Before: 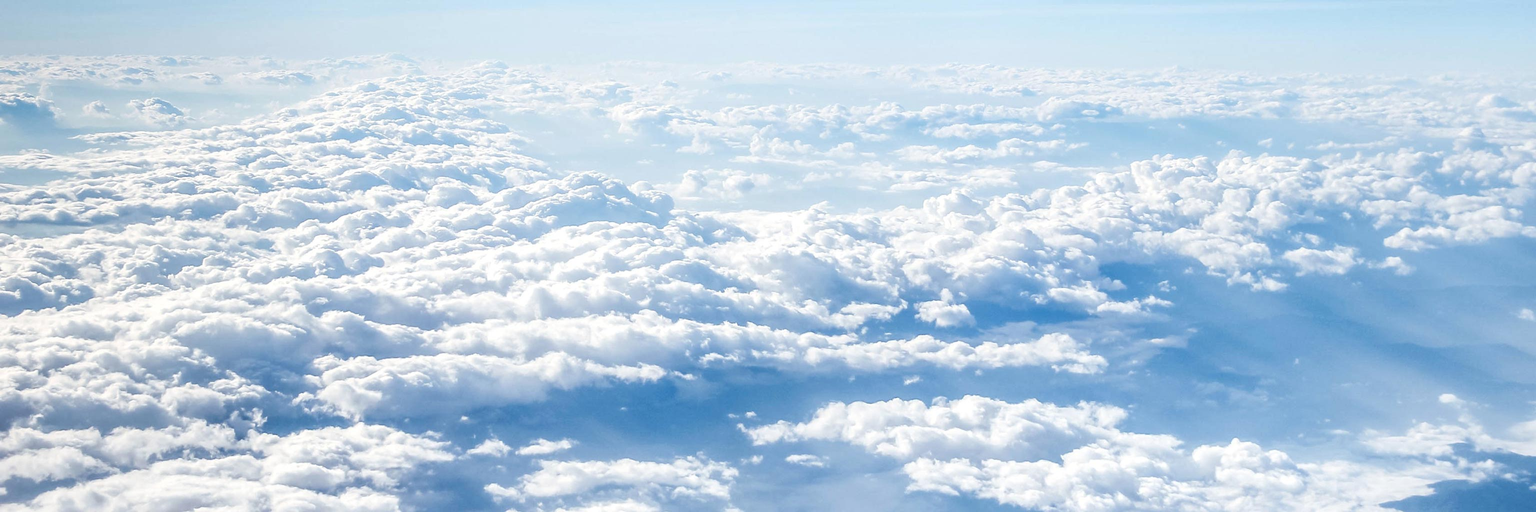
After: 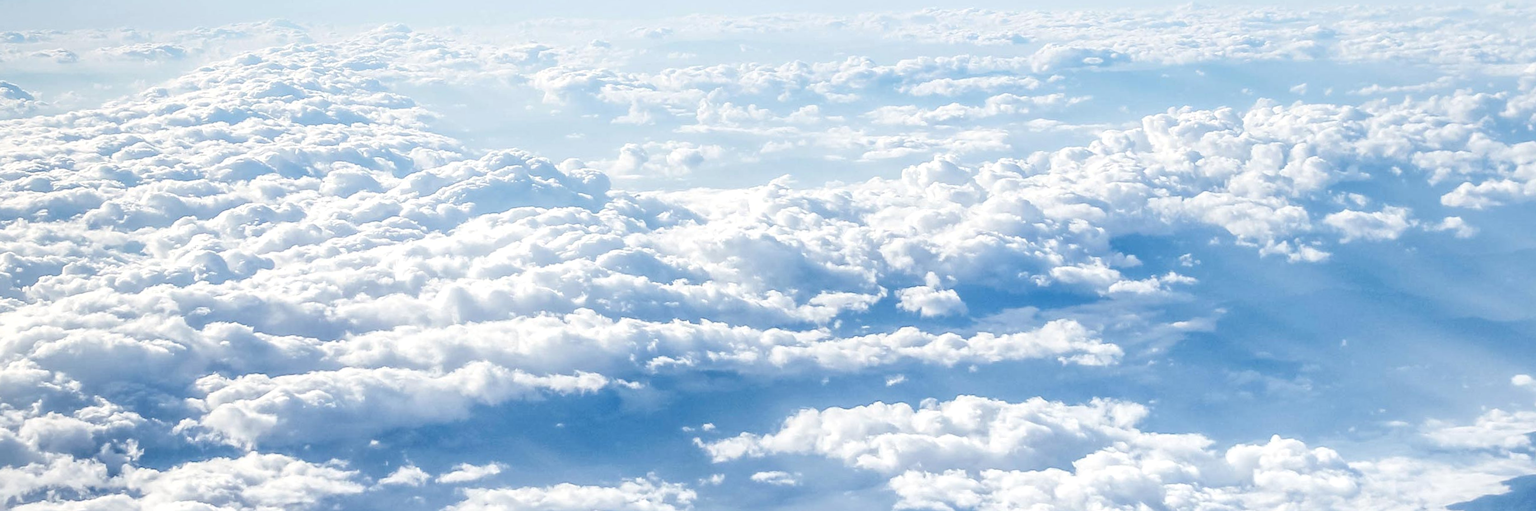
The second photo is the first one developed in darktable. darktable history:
local contrast: detail 110%
crop and rotate: angle 1.96°, left 5.673%, top 5.673%
